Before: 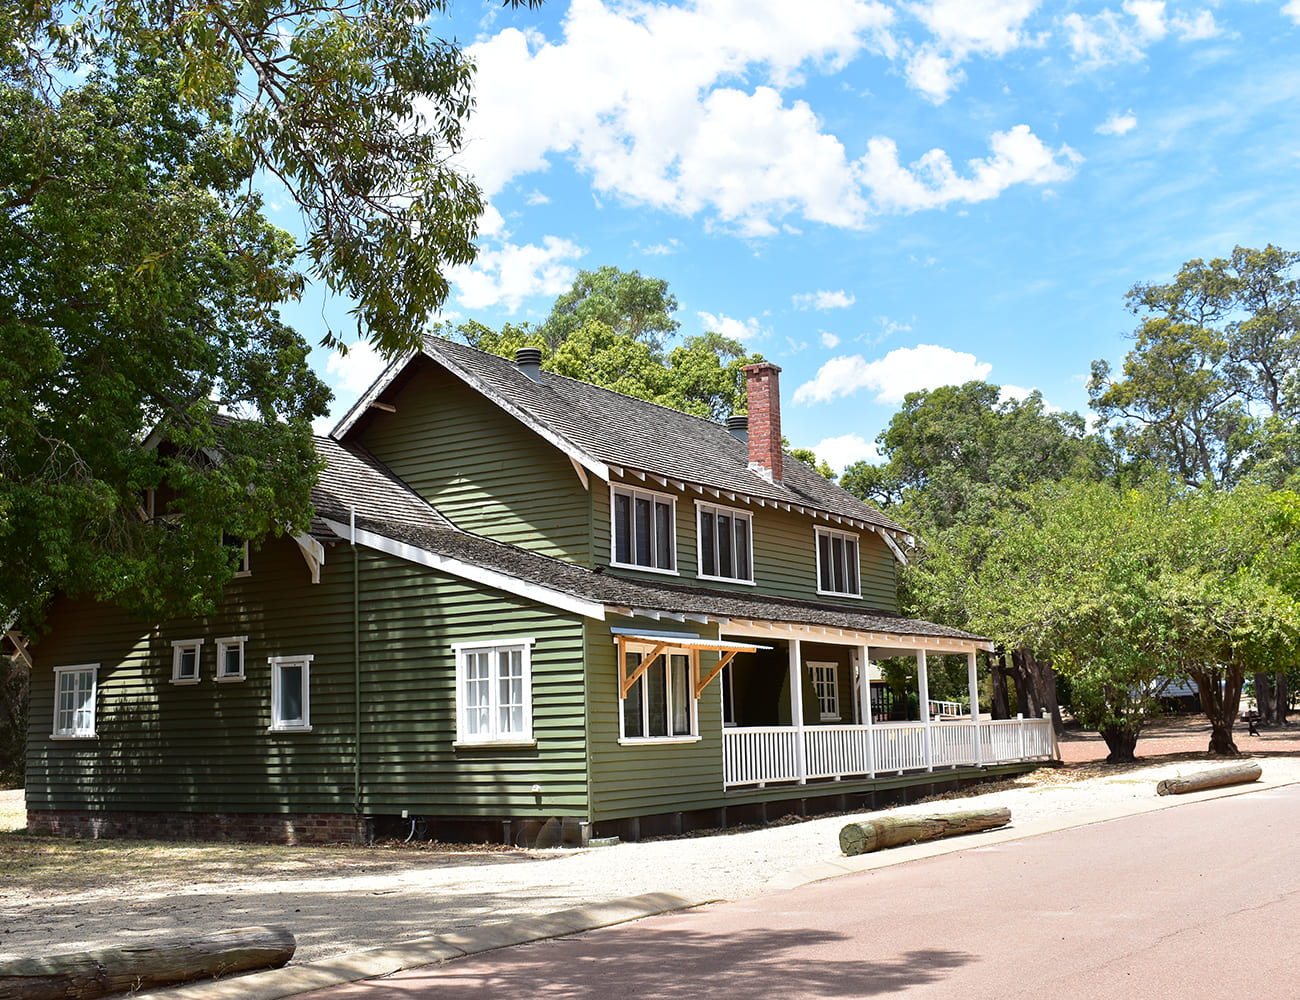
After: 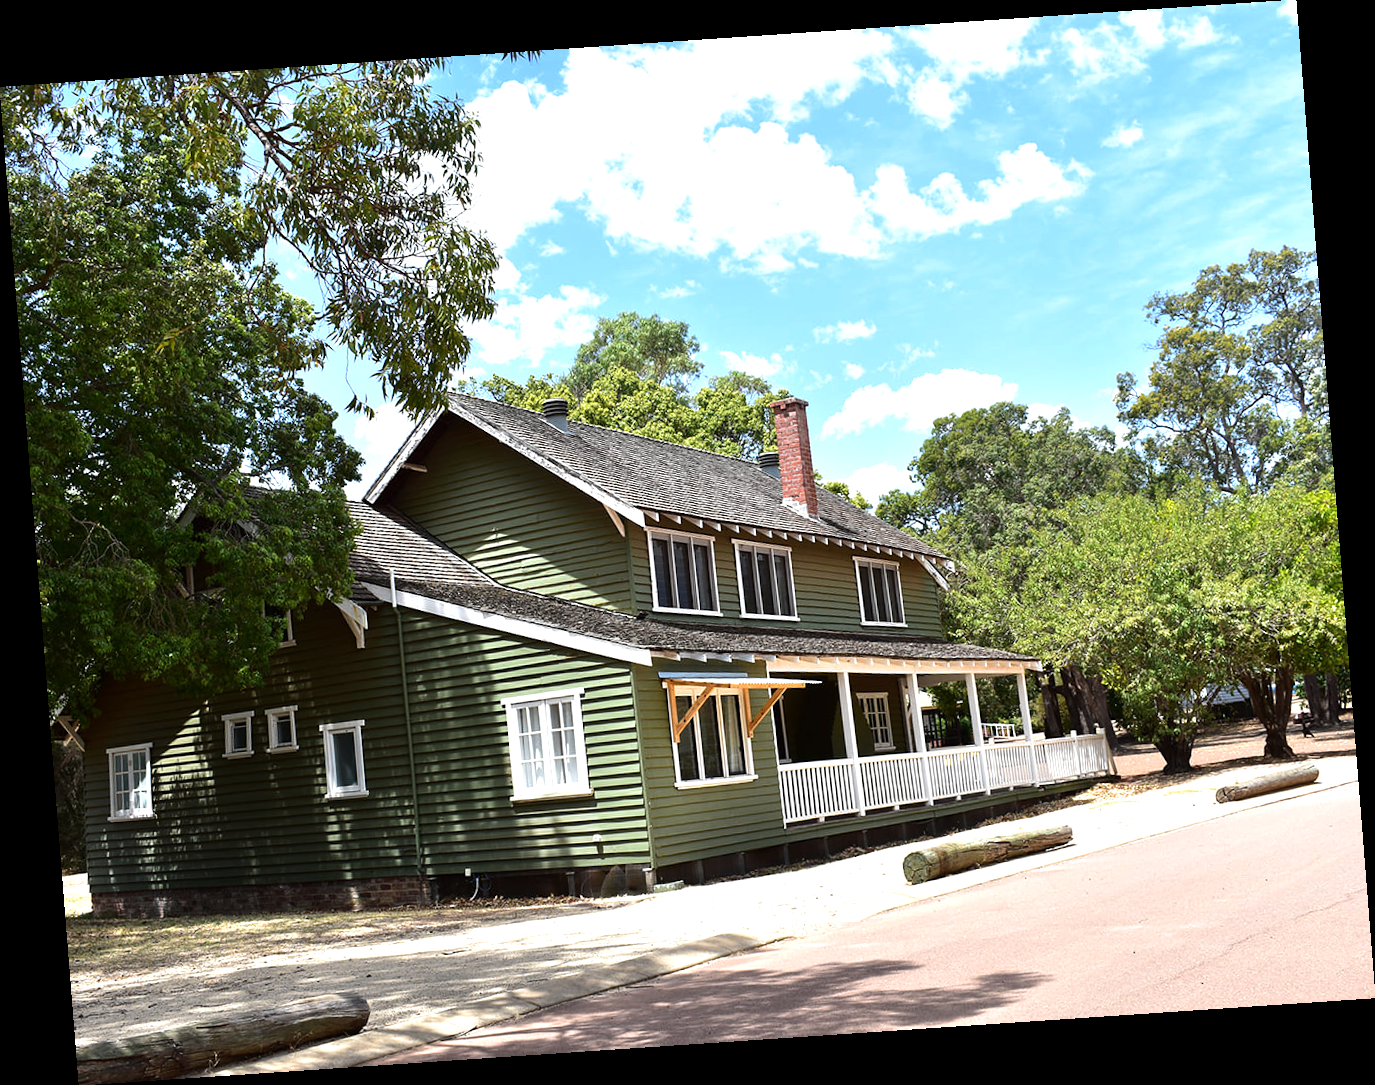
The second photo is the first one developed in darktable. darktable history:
rotate and perspective: rotation -4.2°, shear 0.006, automatic cropping off
tone equalizer: -8 EV -0.417 EV, -7 EV -0.389 EV, -6 EV -0.333 EV, -5 EV -0.222 EV, -3 EV 0.222 EV, -2 EV 0.333 EV, -1 EV 0.389 EV, +0 EV 0.417 EV, edges refinement/feathering 500, mask exposure compensation -1.57 EV, preserve details no
